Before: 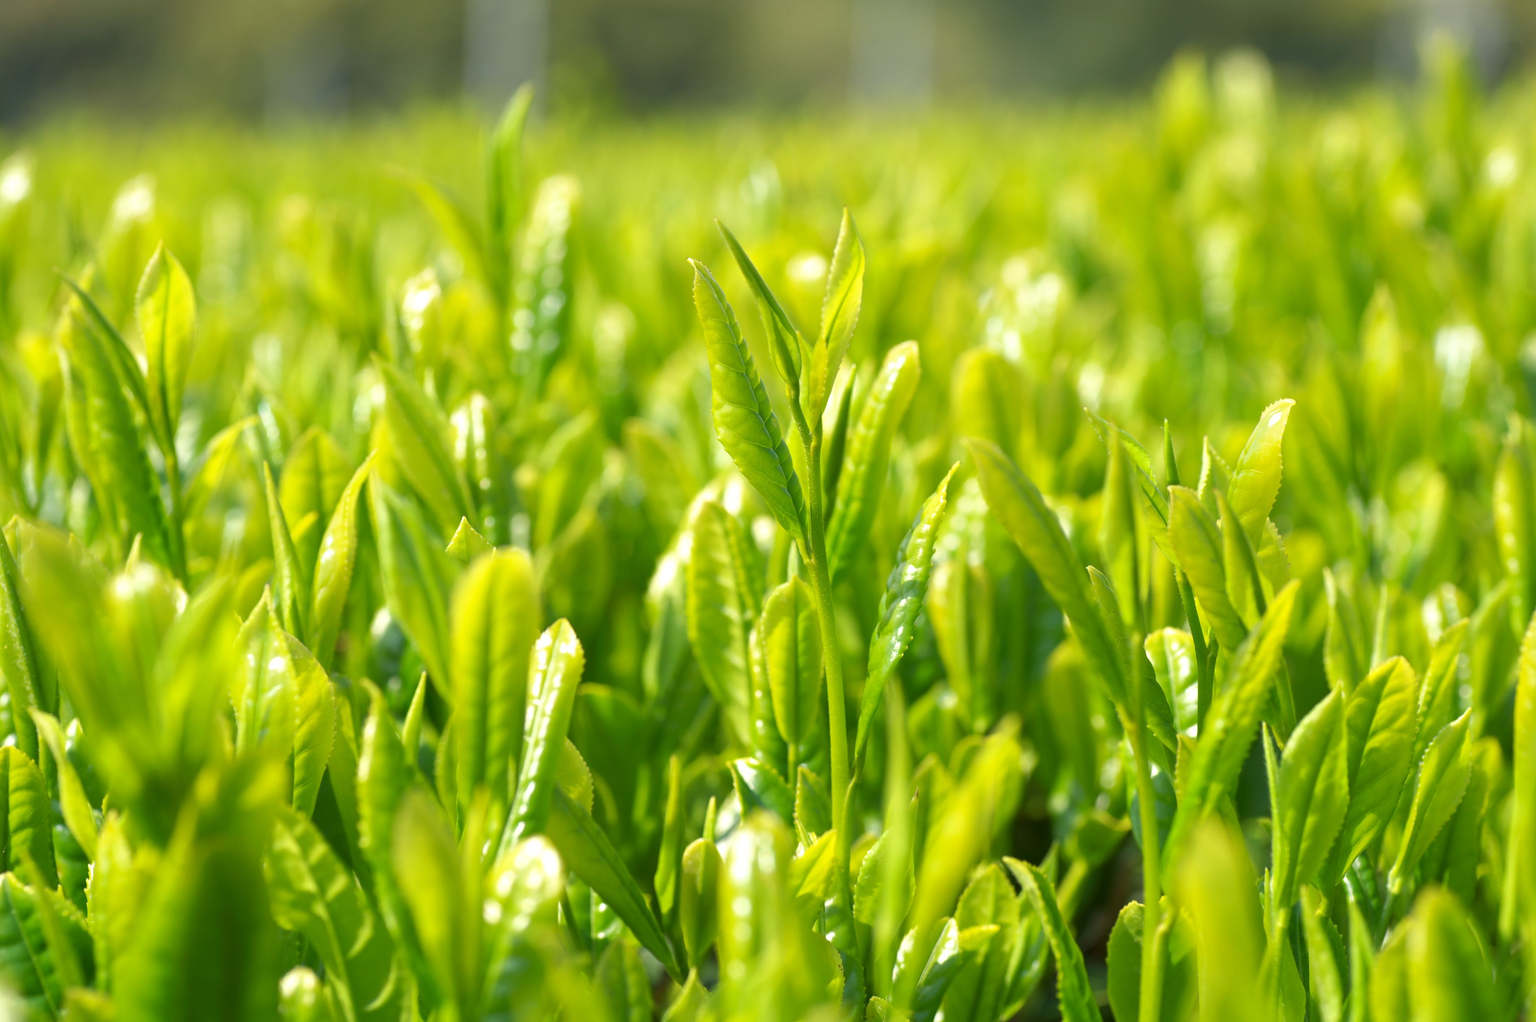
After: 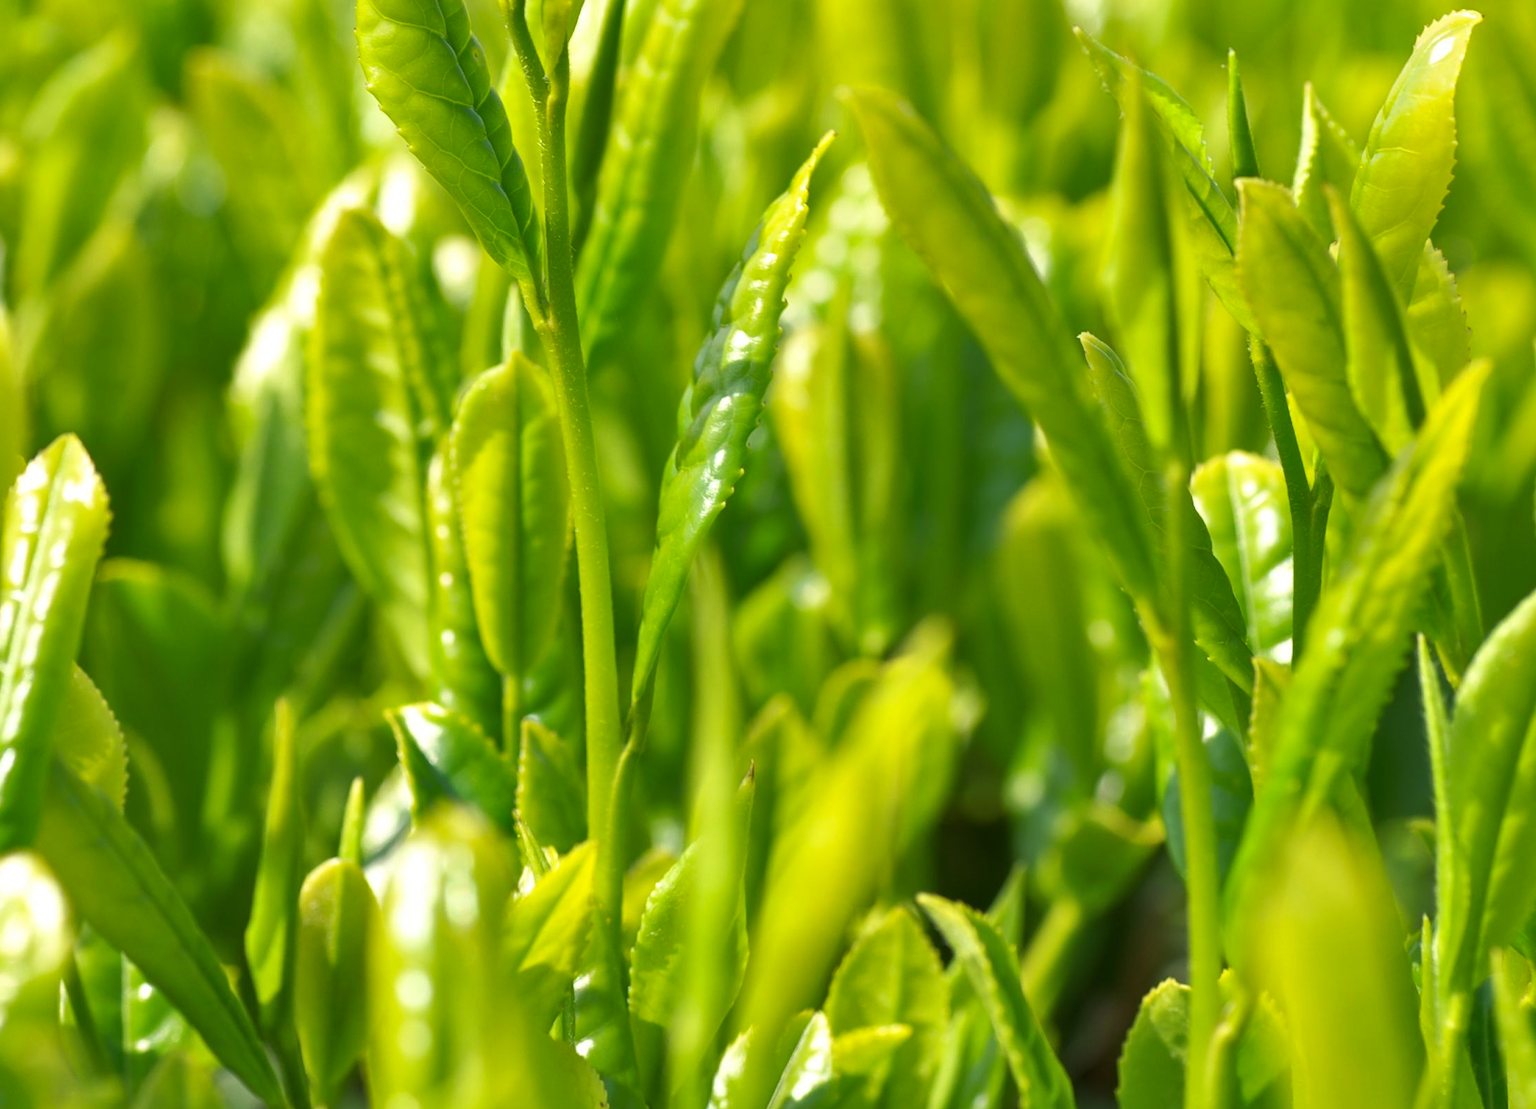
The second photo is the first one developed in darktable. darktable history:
crop: left 34.351%, top 38.523%, right 13.774%, bottom 5.185%
shadows and highlights: highlights color adjustment 56.73%, soften with gaussian
